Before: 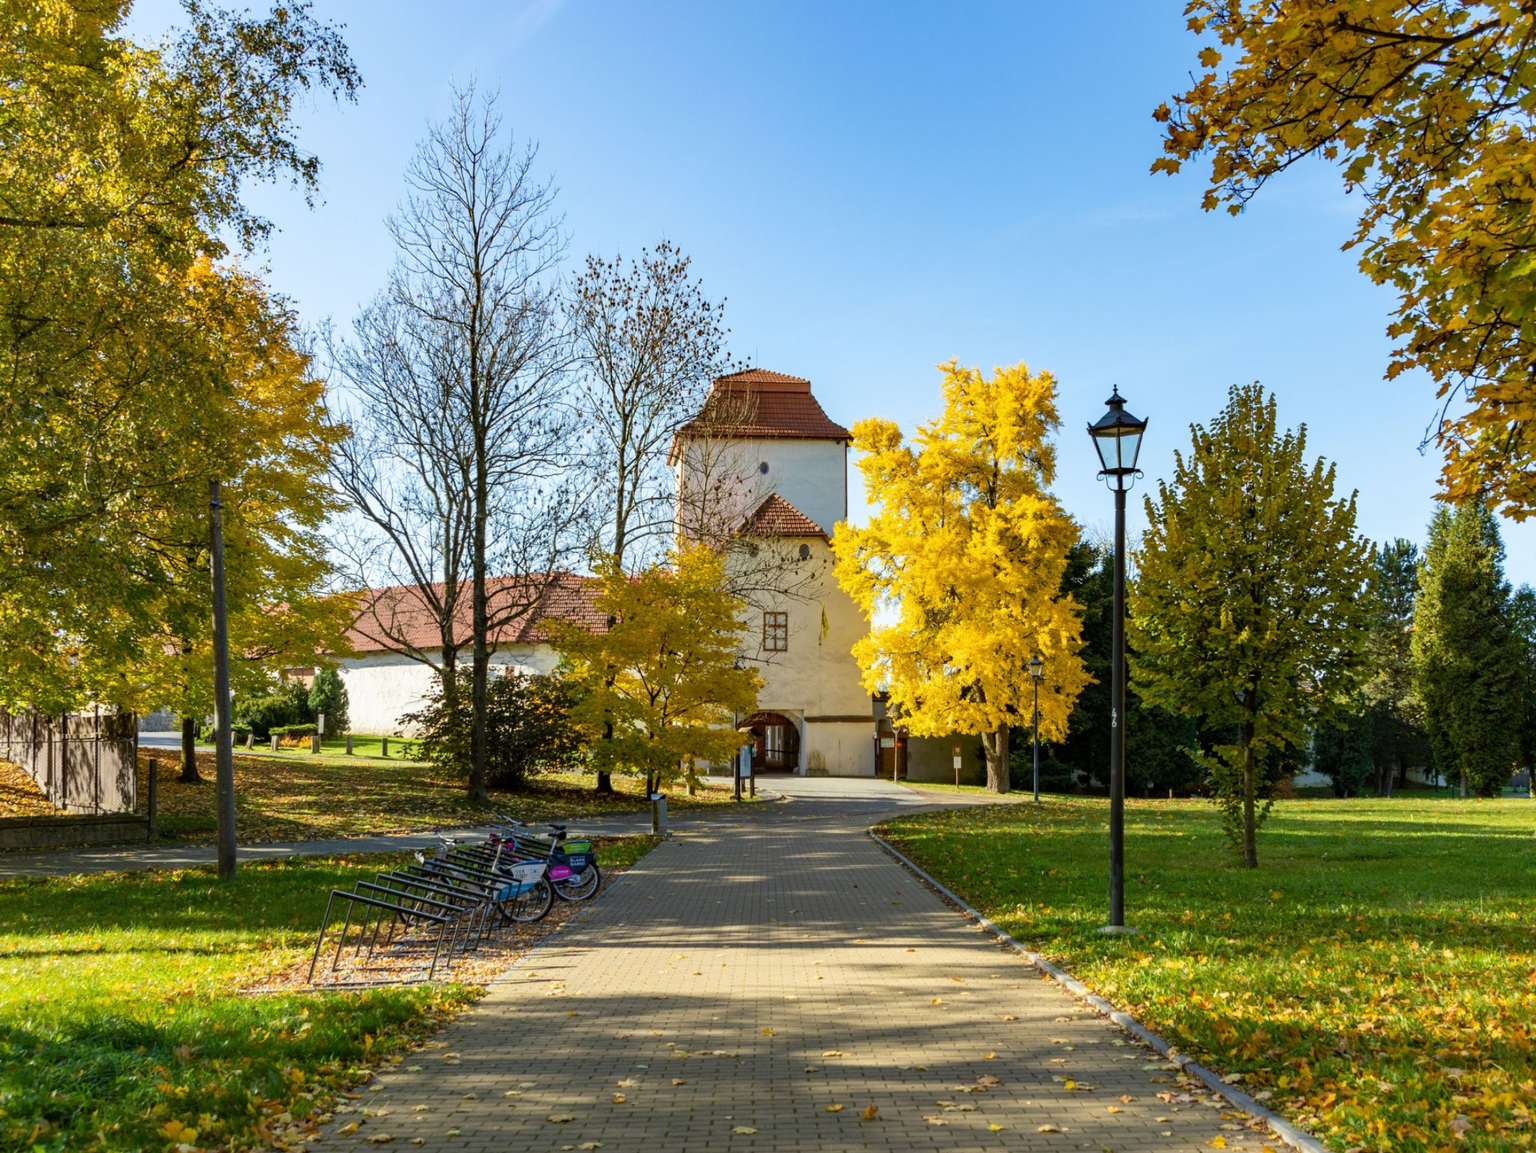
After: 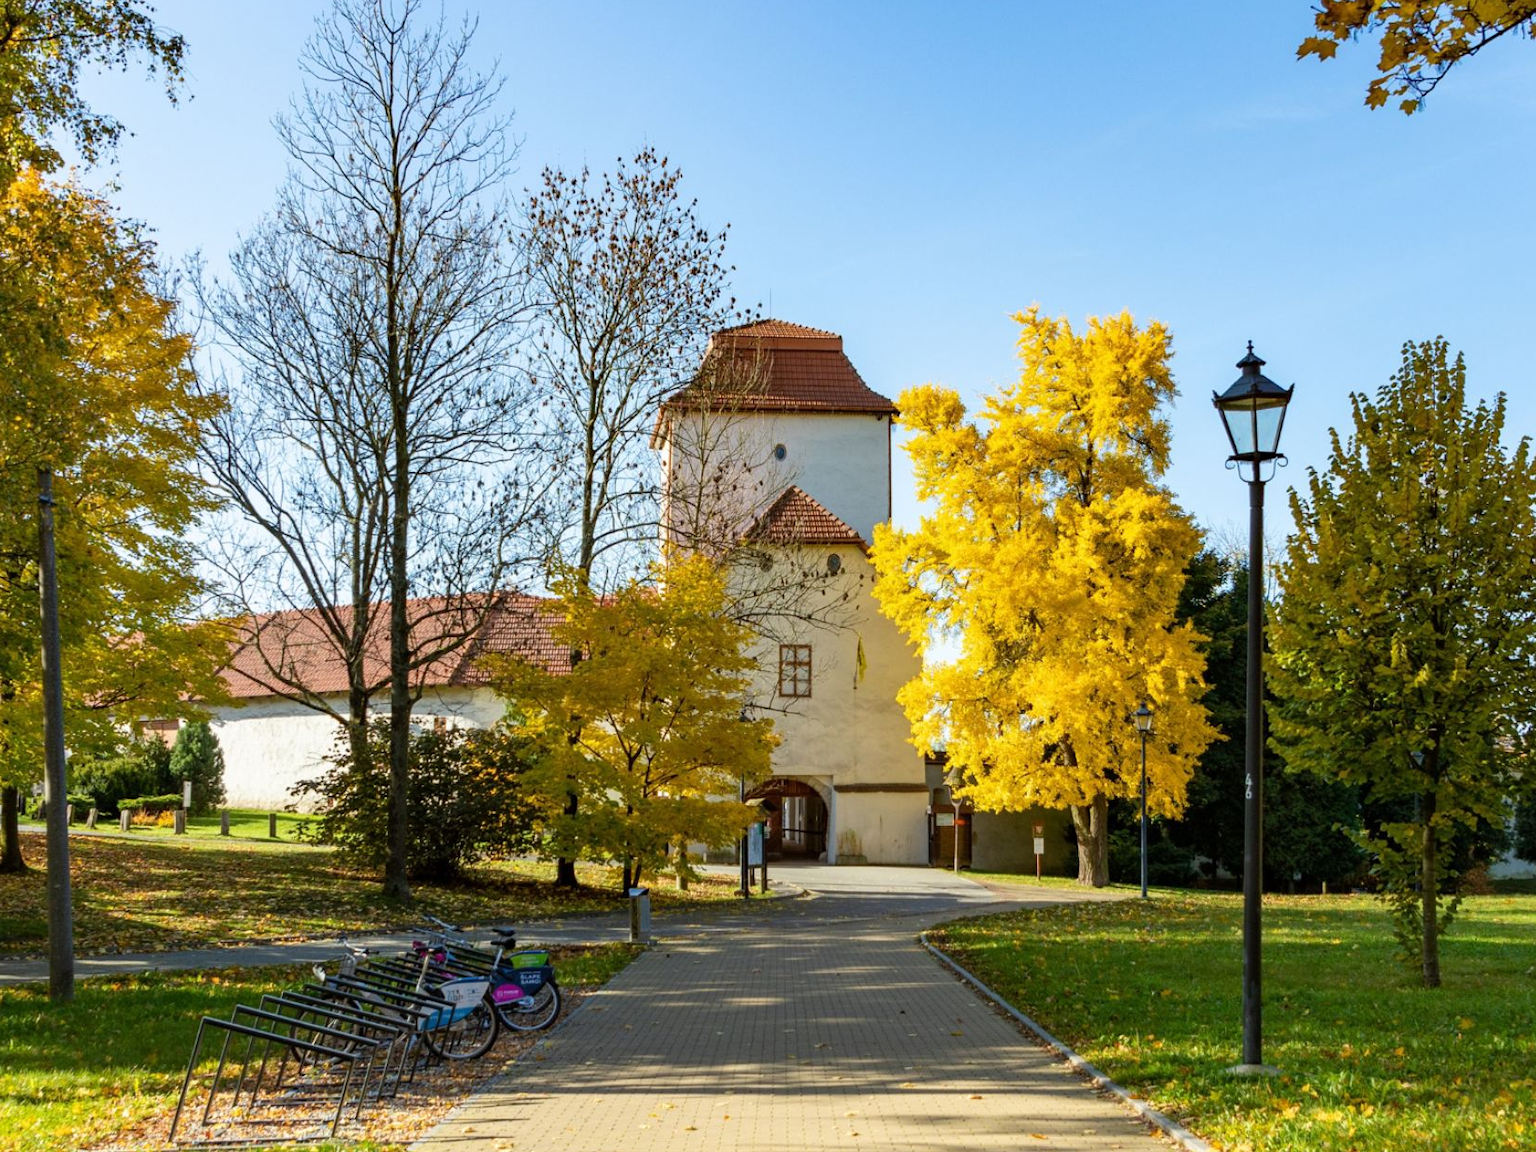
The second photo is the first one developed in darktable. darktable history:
contrast equalizer: y [[0.5 ×6], [0.5 ×6], [0.5, 0.5, 0.501, 0.545, 0.707, 0.863], [0 ×6], [0 ×6]]
crop and rotate: left 11.831%, top 11.346%, right 13.429%, bottom 13.899%
